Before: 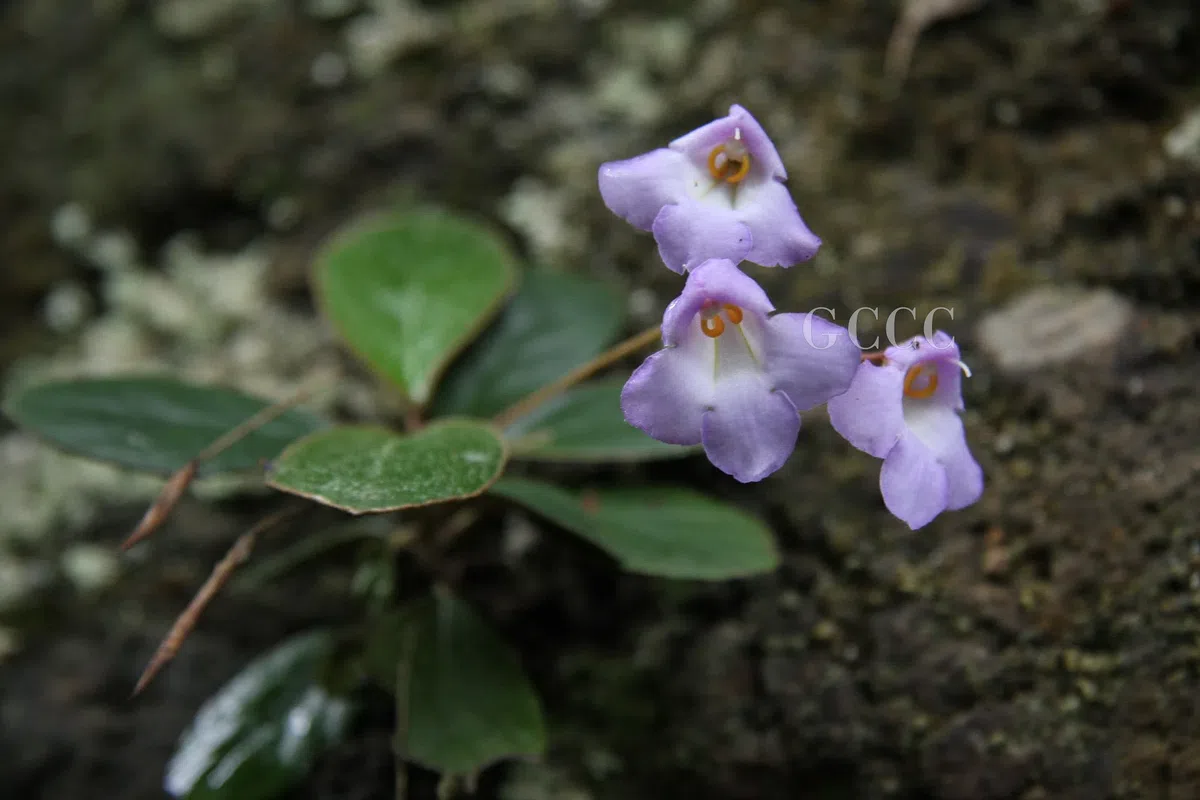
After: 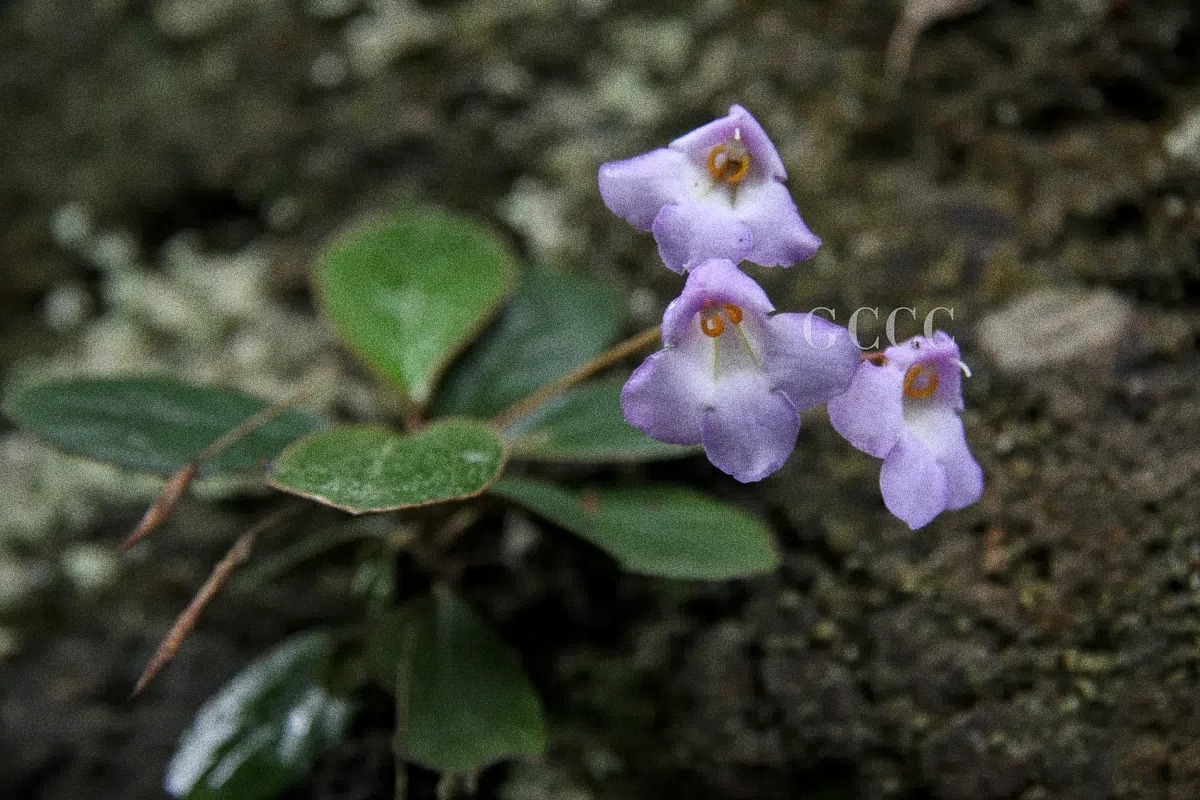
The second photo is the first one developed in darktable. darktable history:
local contrast: highlights 100%, shadows 100%, detail 120%, midtone range 0.2
grain: strength 49.07%
